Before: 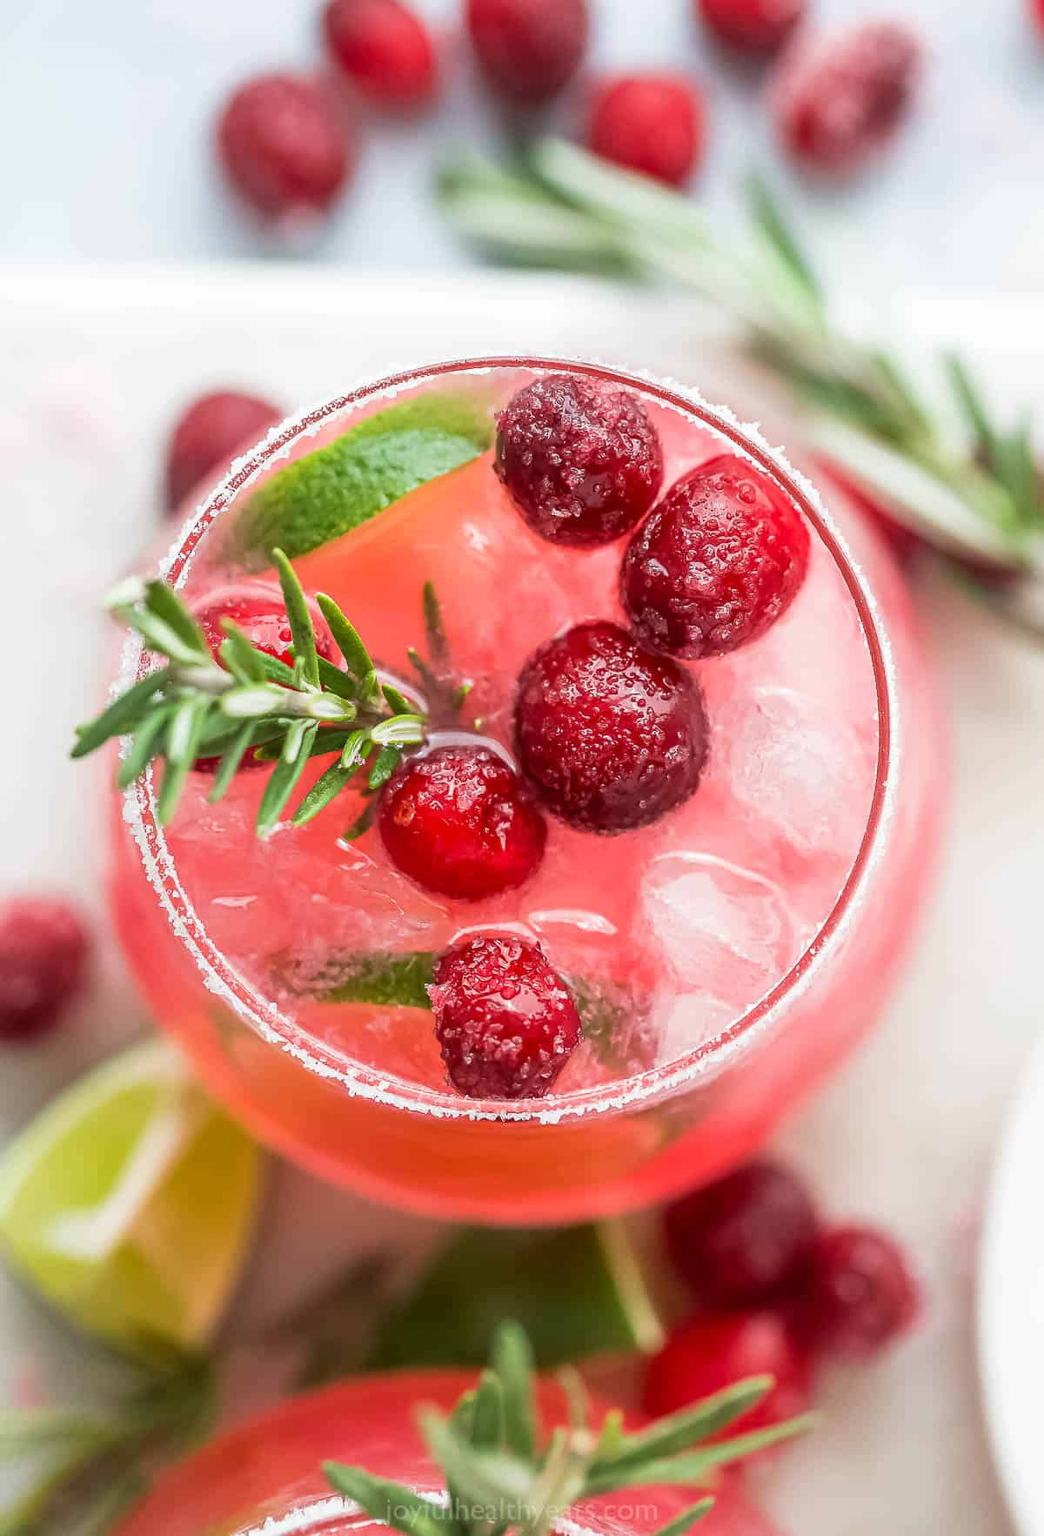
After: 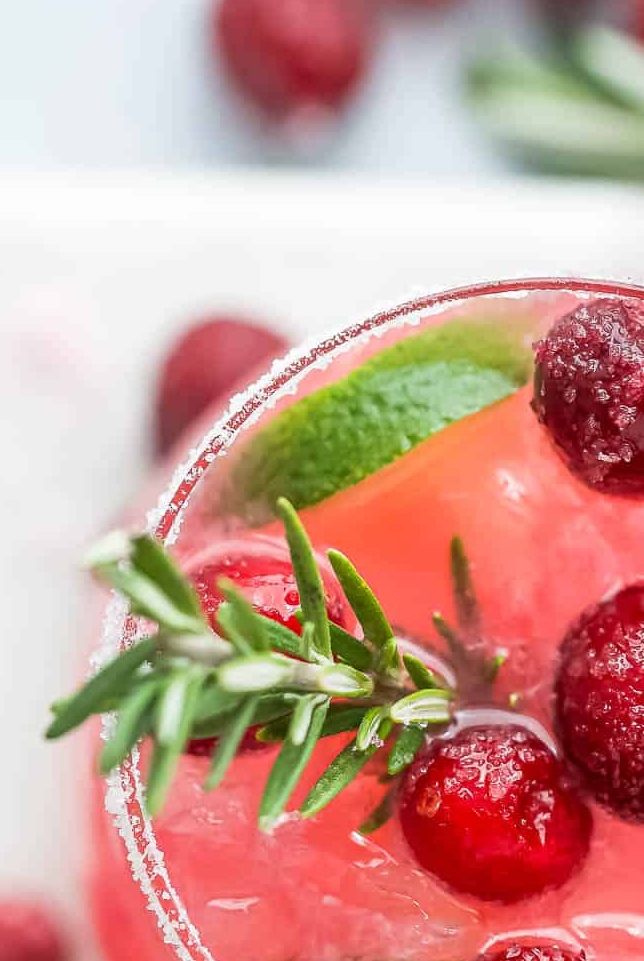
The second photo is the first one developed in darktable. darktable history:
crop and rotate: left 3.06%, top 7.494%, right 43.218%, bottom 38.055%
